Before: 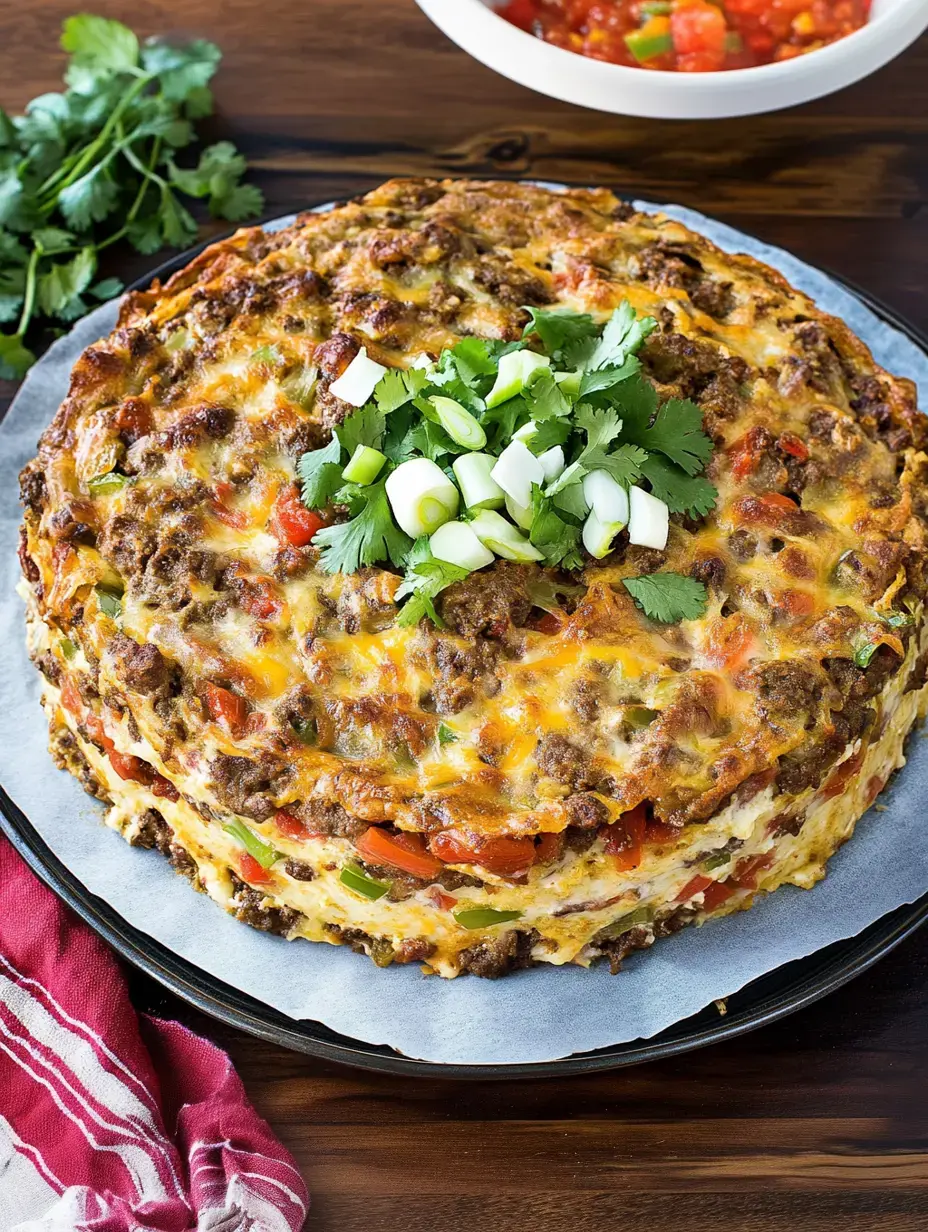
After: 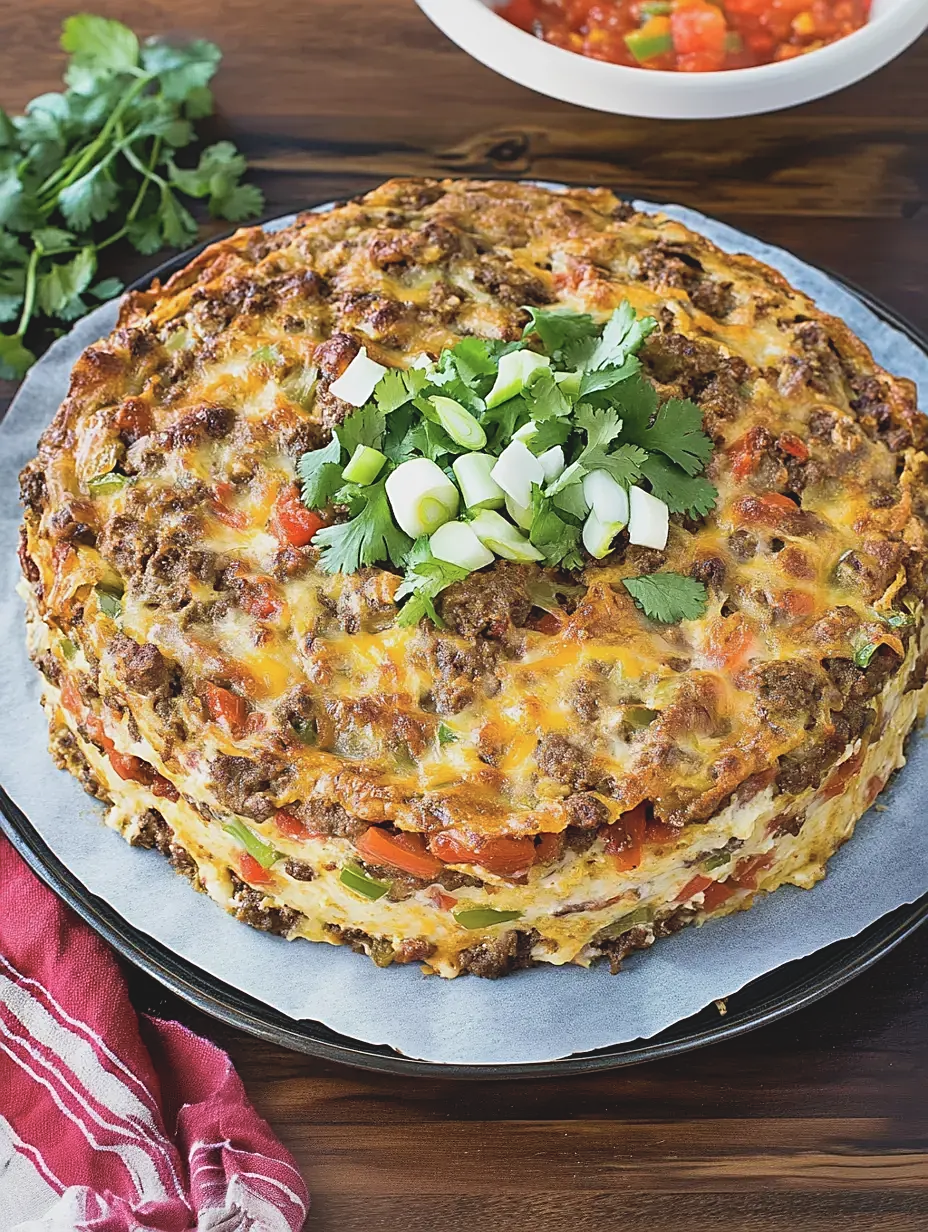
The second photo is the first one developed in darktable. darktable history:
contrast brightness saturation: contrast -0.14, brightness 0.053, saturation -0.127
sharpen: on, module defaults
